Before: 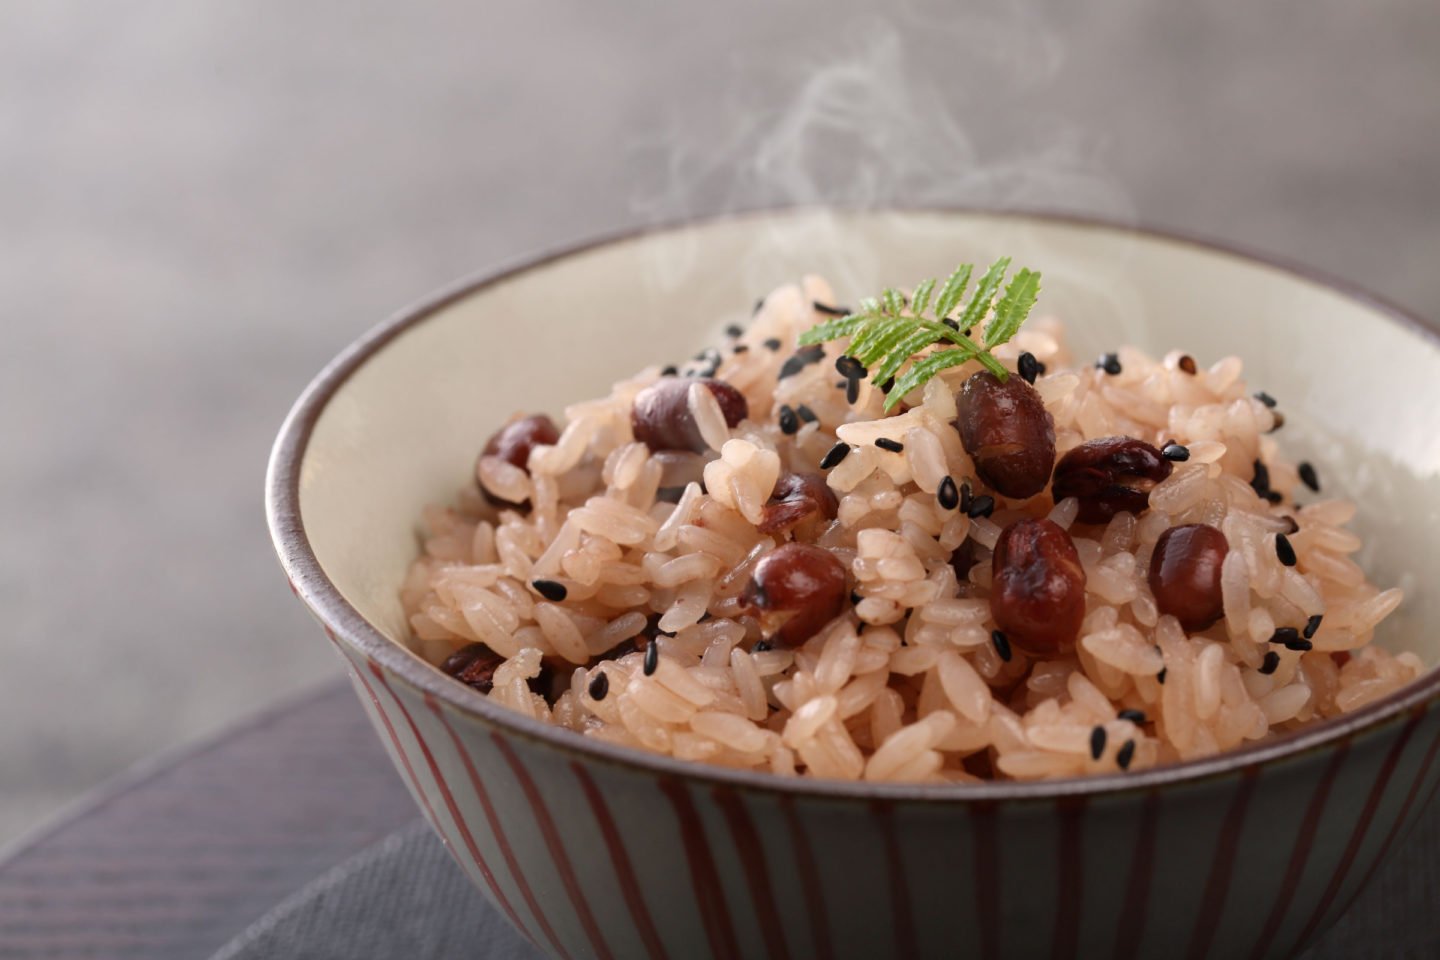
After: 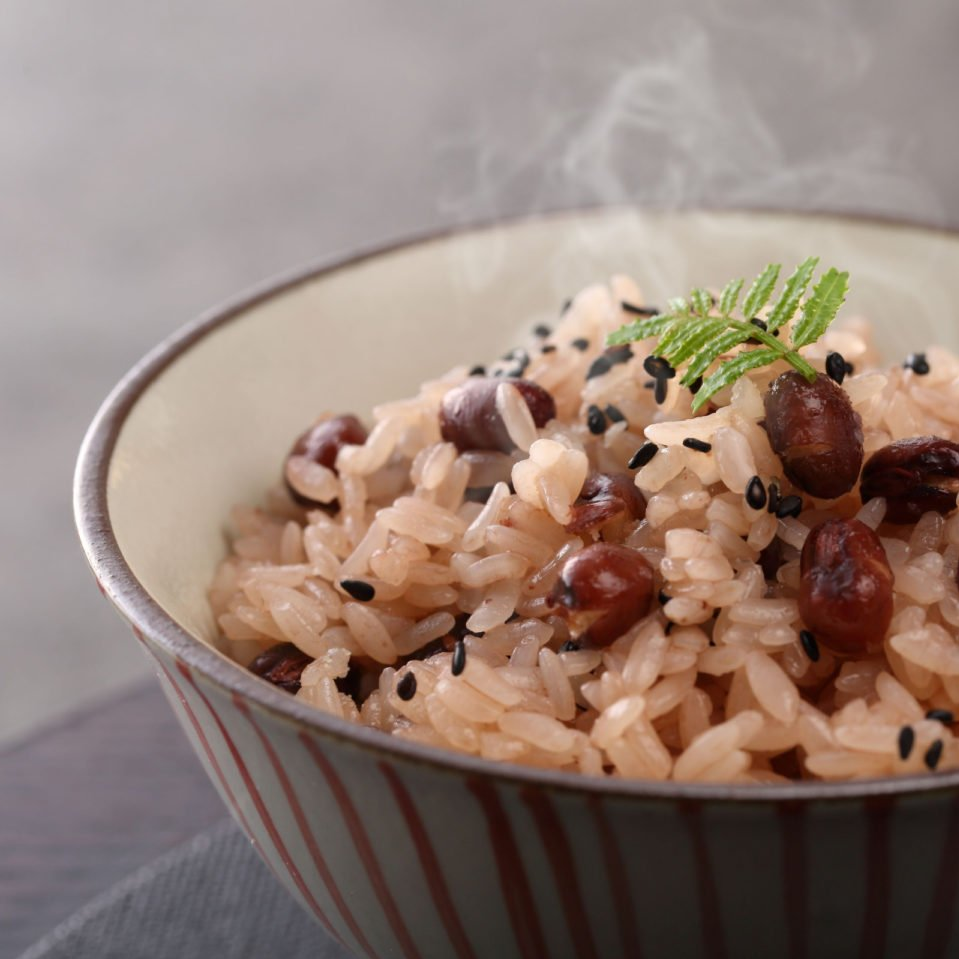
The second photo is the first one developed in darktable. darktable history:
crop and rotate: left 13.356%, right 20.019%
